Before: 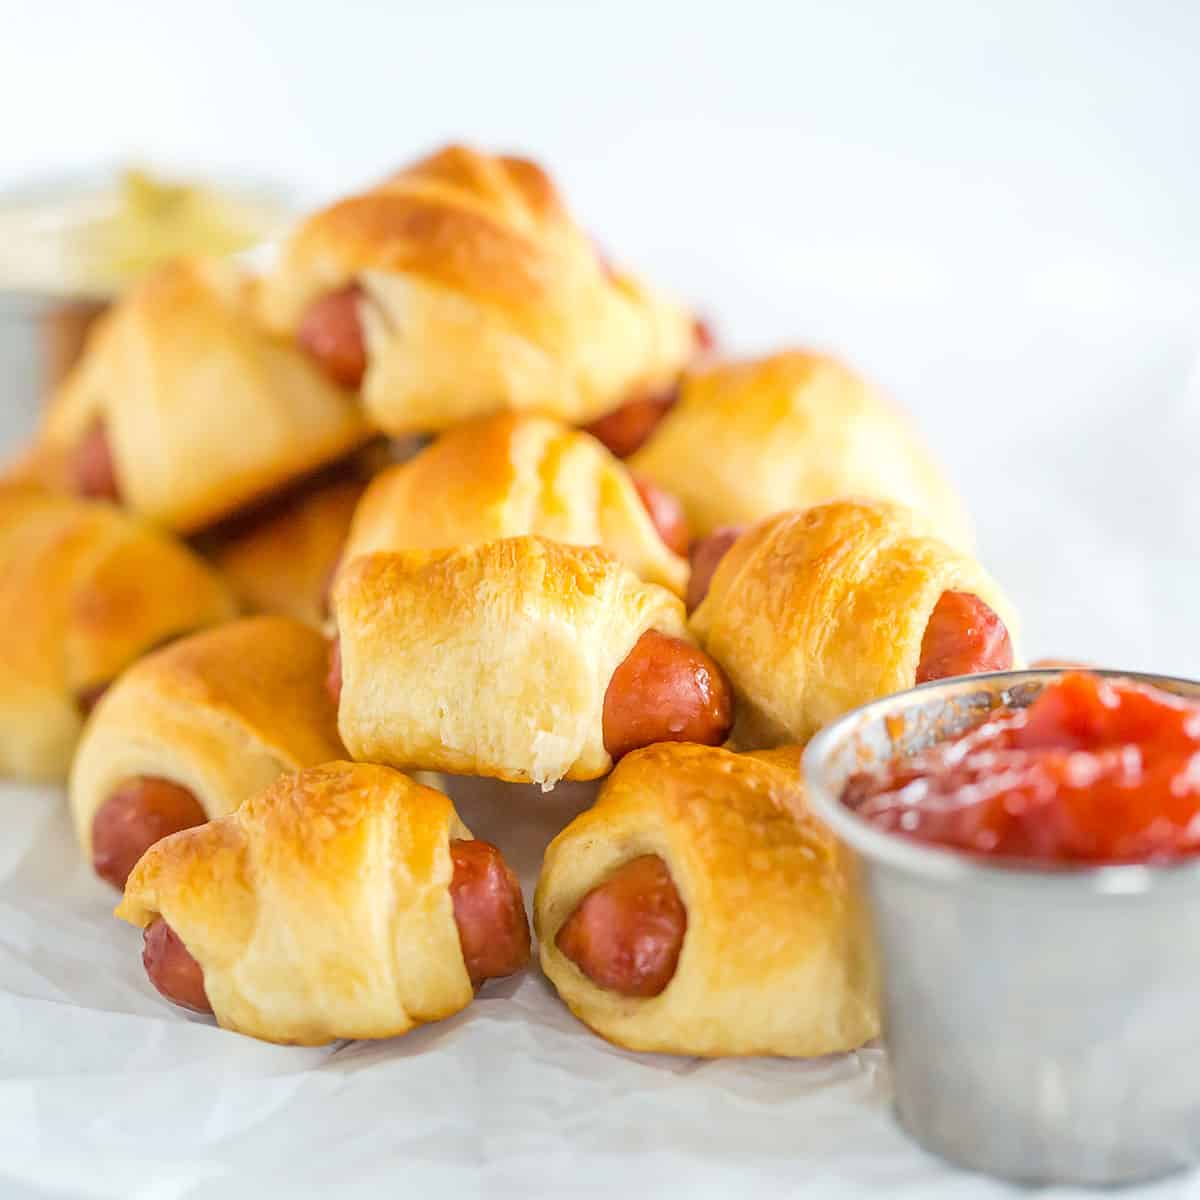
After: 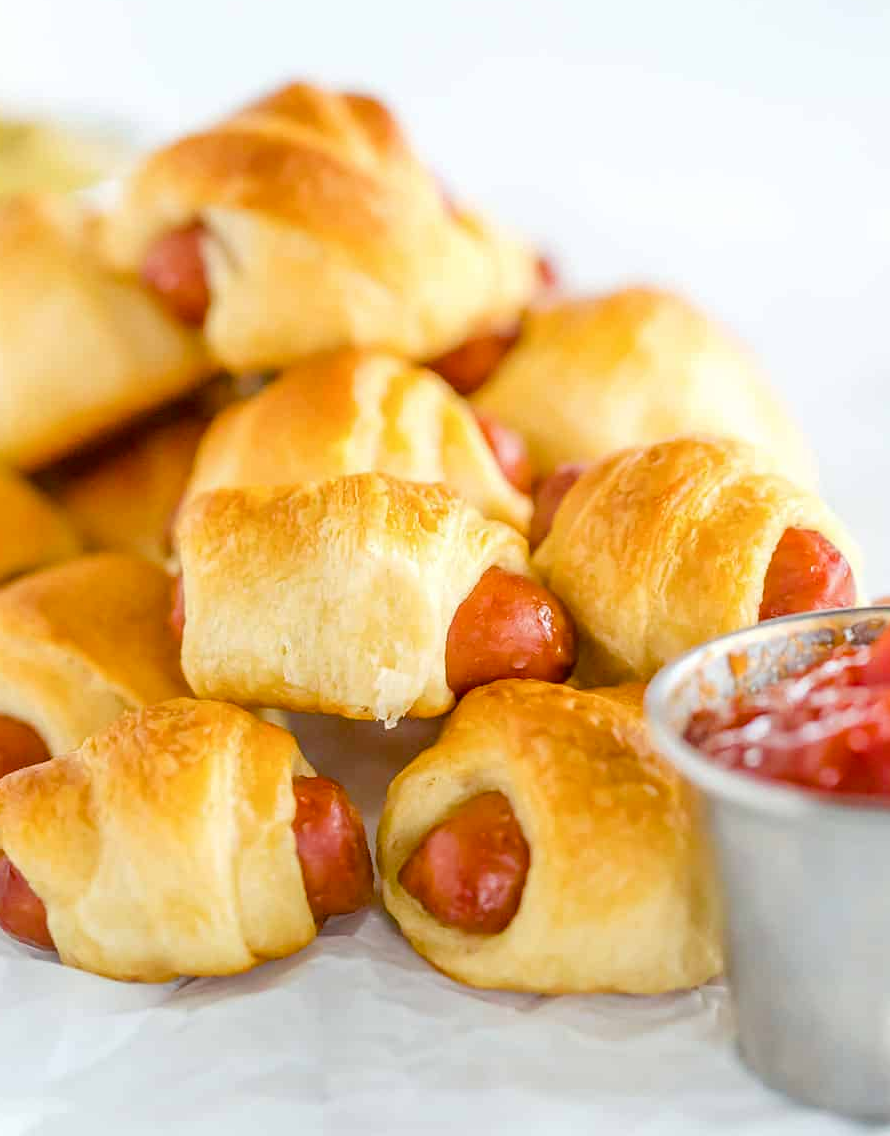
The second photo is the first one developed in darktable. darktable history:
crop and rotate: left 13.15%, top 5.251%, right 12.609%
color balance rgb: perceptual saturation grading › global saturation 20%, perceptual saturation grading › highlights -25%, perceptual saturation grading › shadows 25%
